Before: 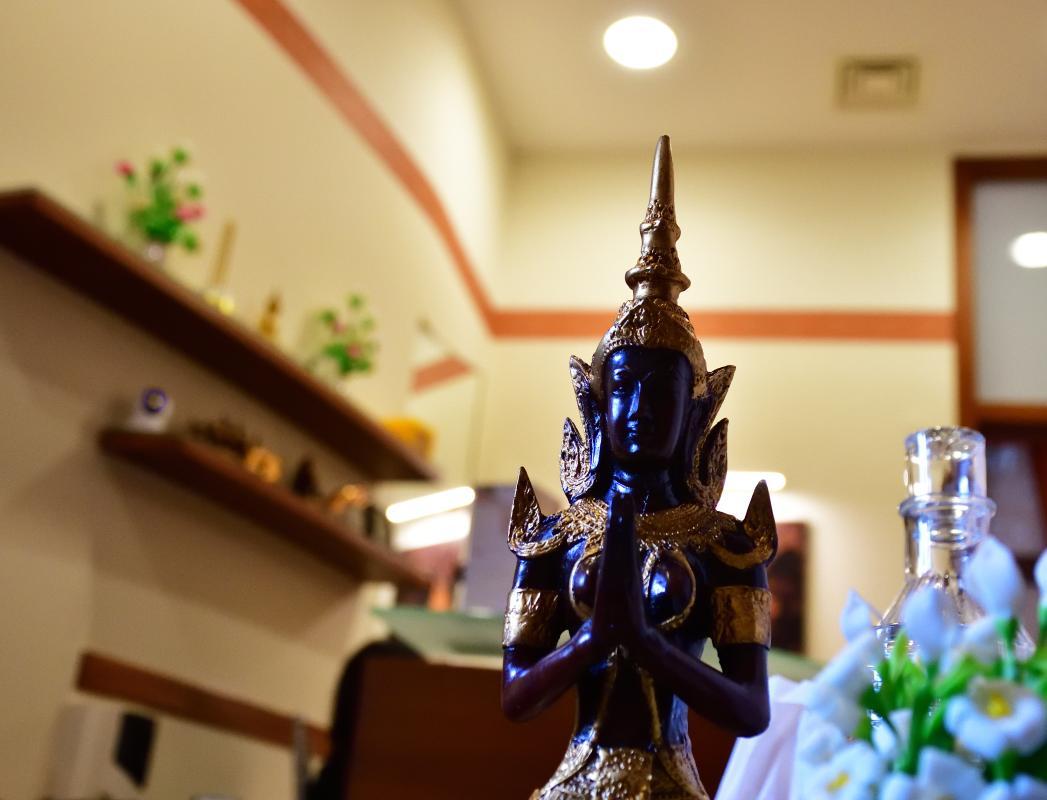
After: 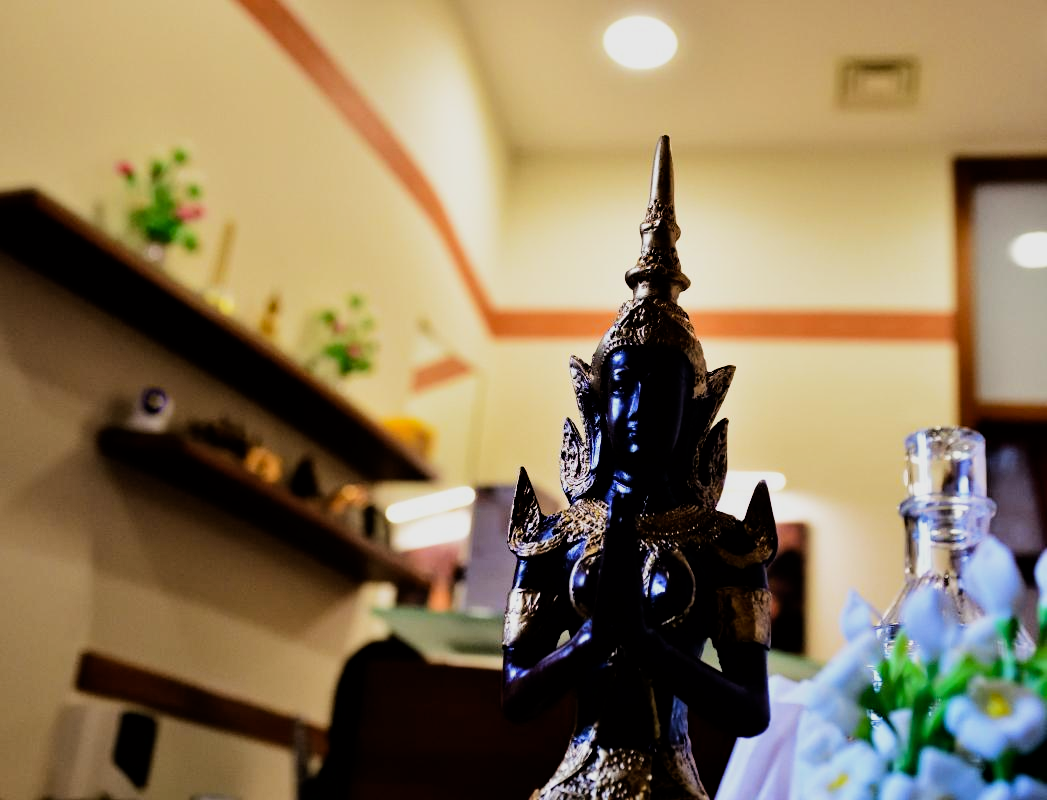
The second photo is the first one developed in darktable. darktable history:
haze removal: adaptive false
filmic rgb: black relative exposure -5 EV, hardness 2.88, contrast 1.4, highlights saturation mix -30%
